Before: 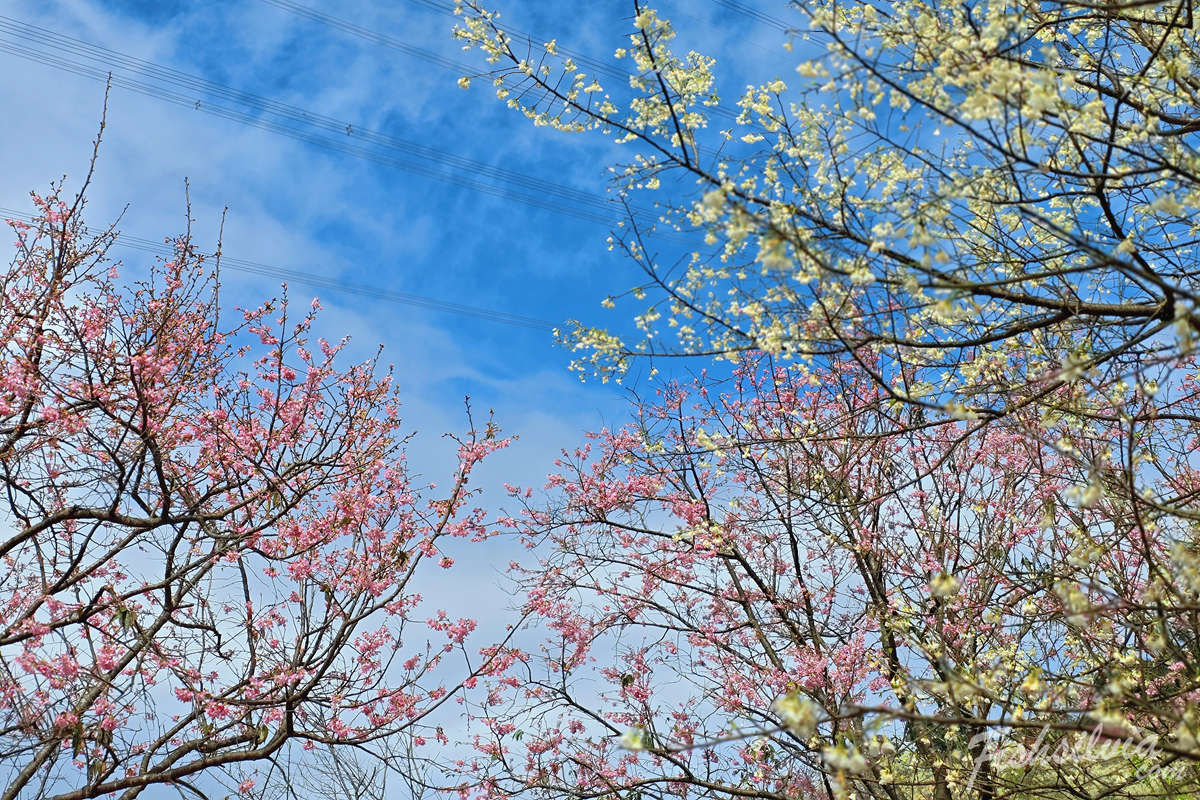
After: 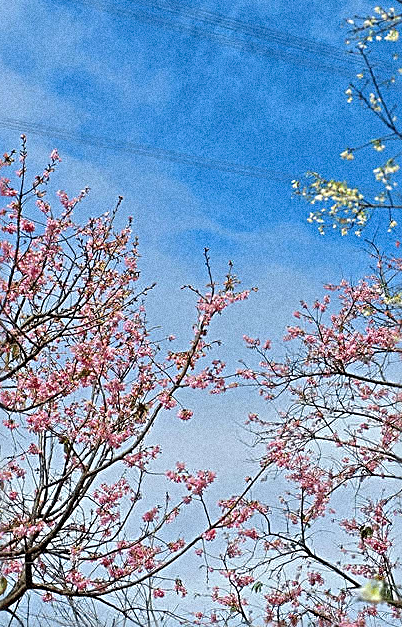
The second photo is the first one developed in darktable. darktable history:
grain: coarseness 14.49 ISO, strength 48.04%, mid-tones bias 35%
crop and rotate: left 21.77%, top 18.528%, right 44.676%, bottom 2.997%
sharpen: radius 2.543, amount 0.636
